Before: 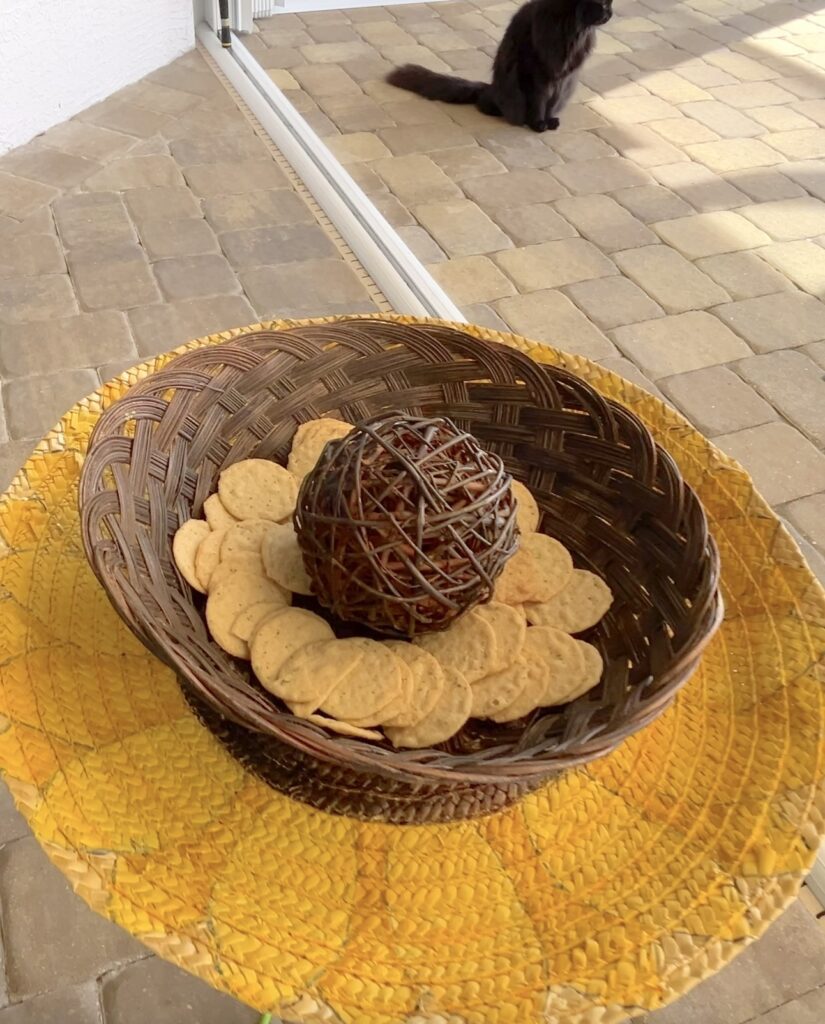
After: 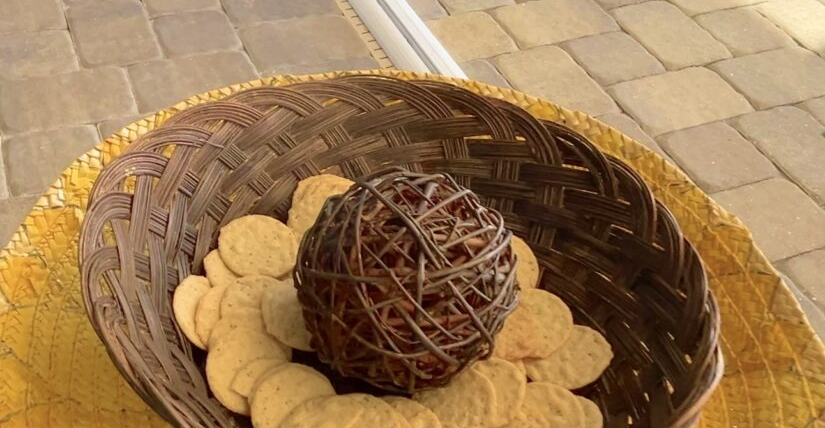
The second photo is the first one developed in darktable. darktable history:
velvia: on, module defaults
crop and rotate: top 23.84%, bottom 34.294%
